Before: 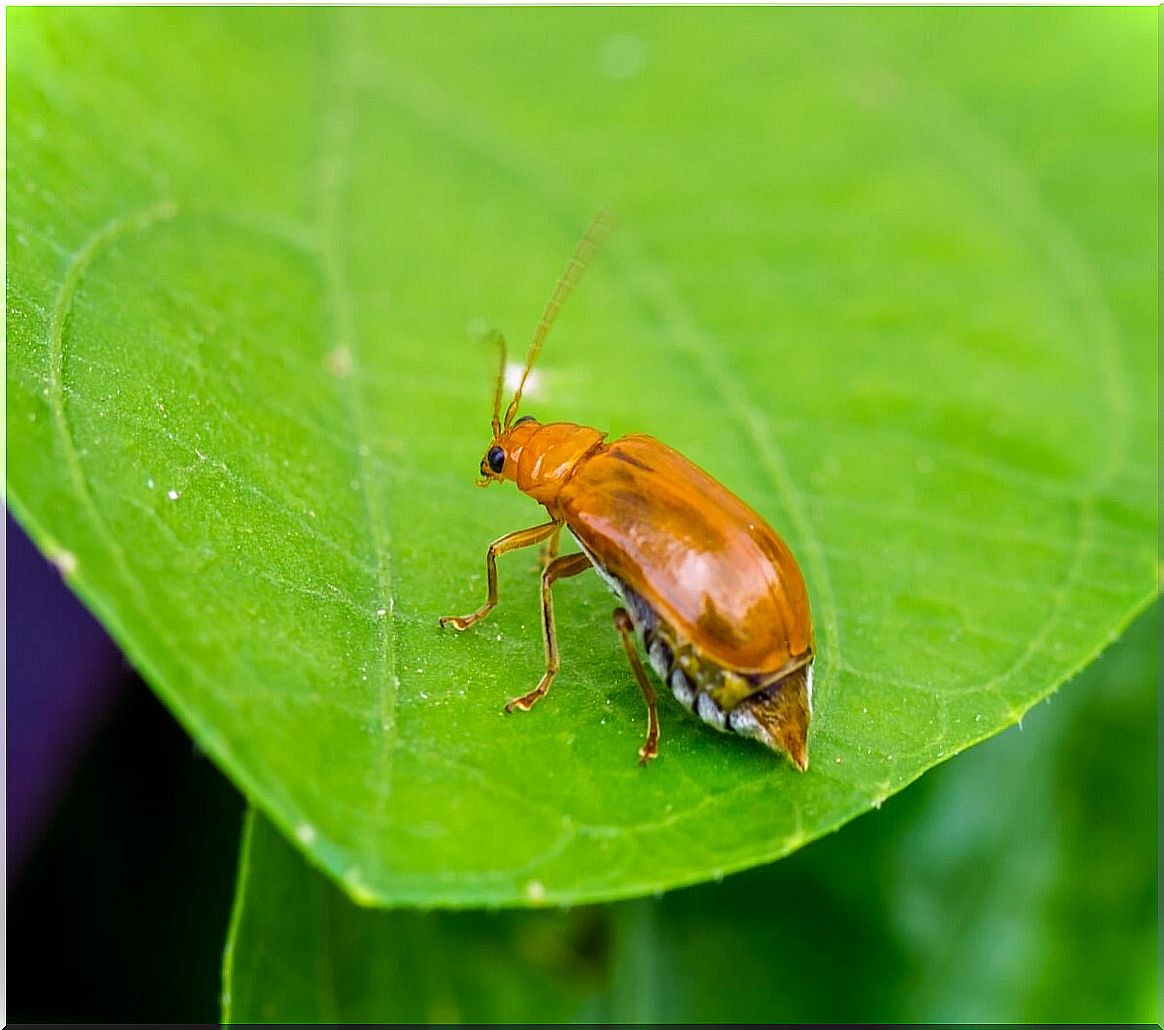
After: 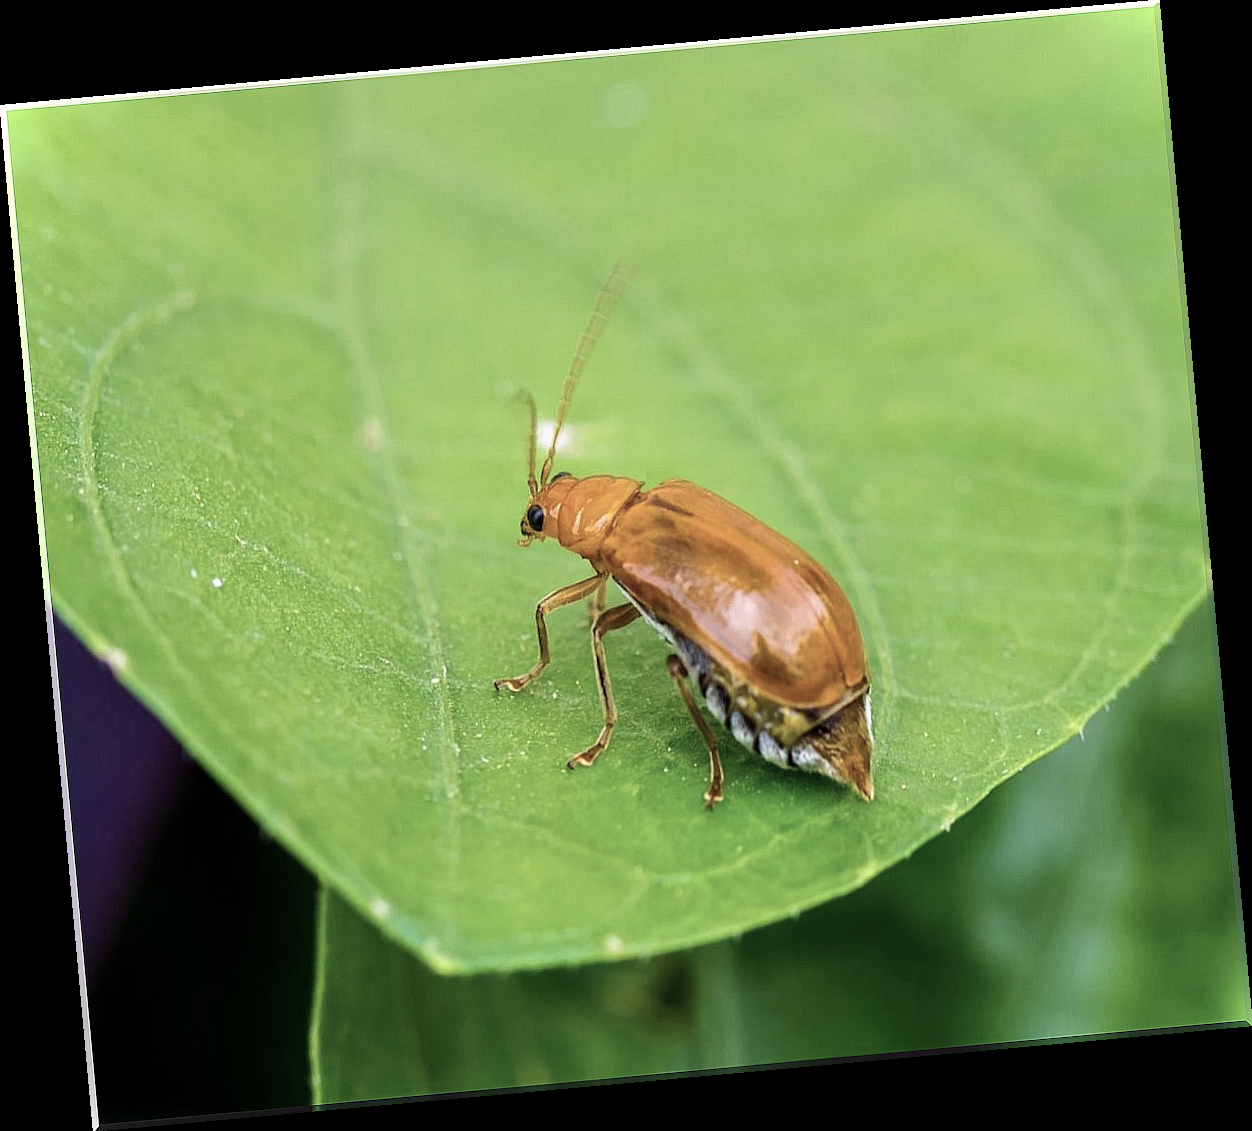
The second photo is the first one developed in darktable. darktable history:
contrast brightness saturation: contrast 0.1, saturation -0.36
rotate and perspective: rotation -5.2°, automatic cropping off
